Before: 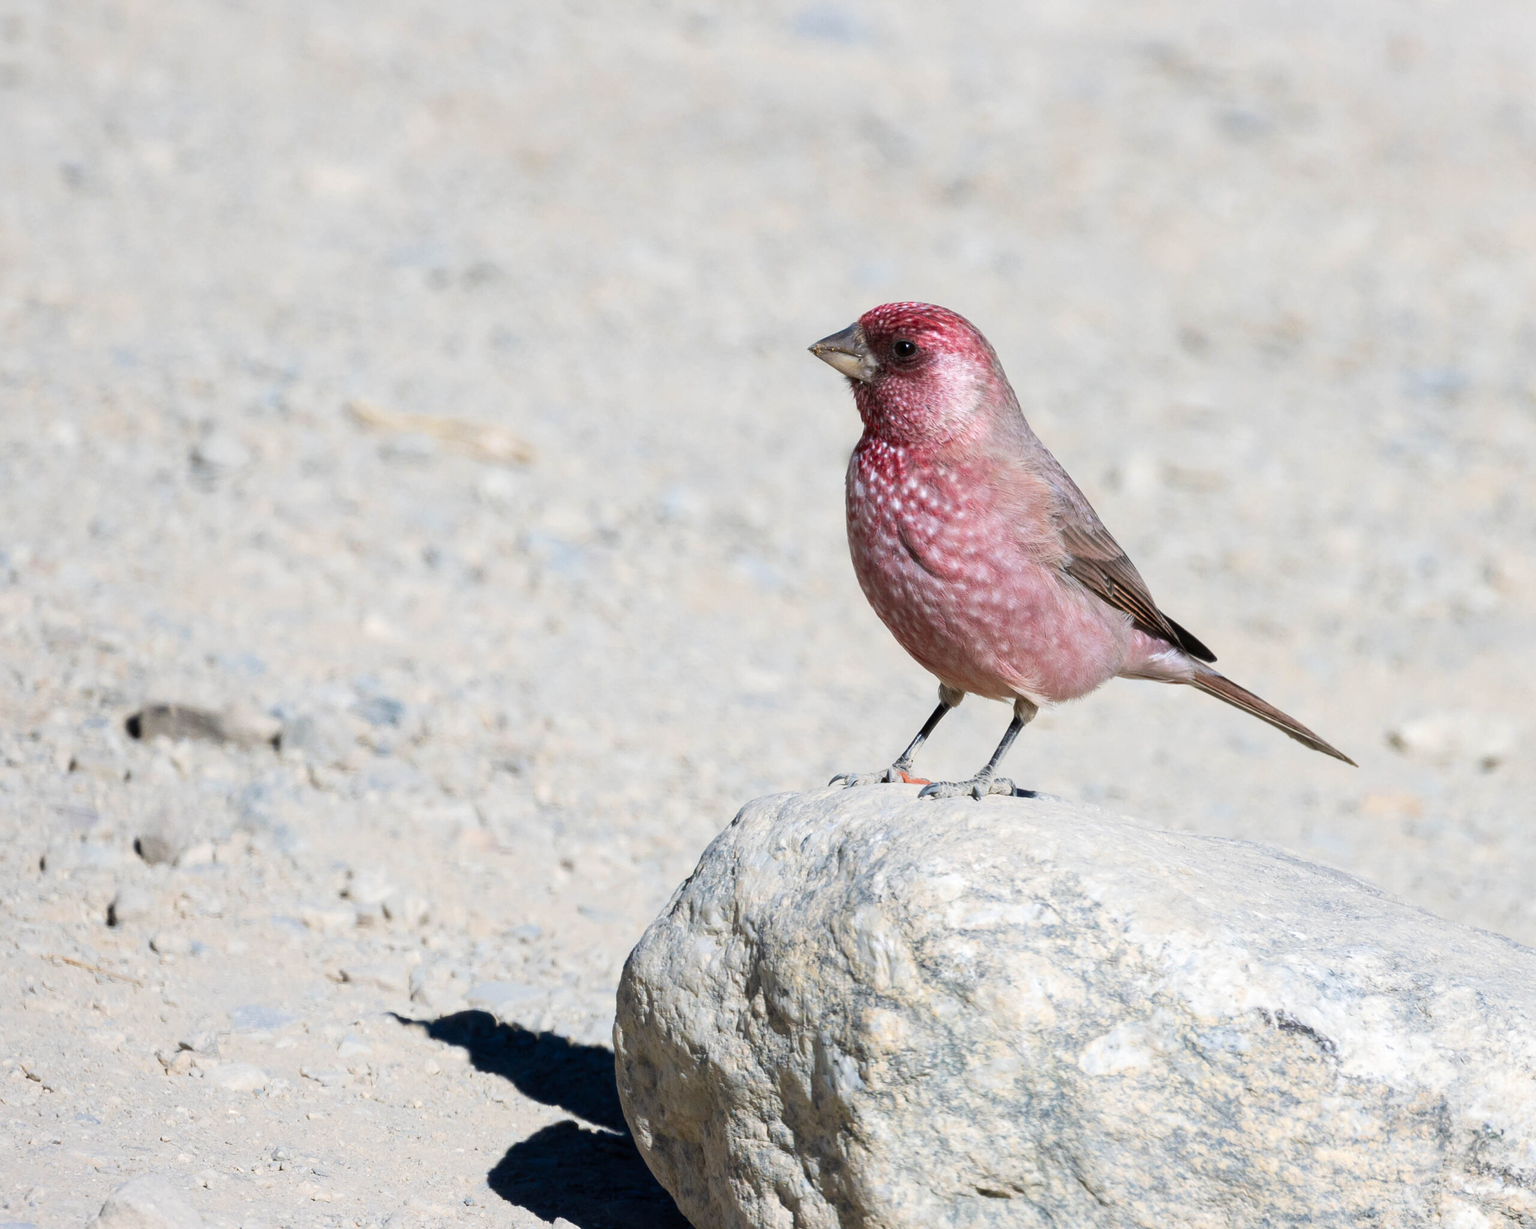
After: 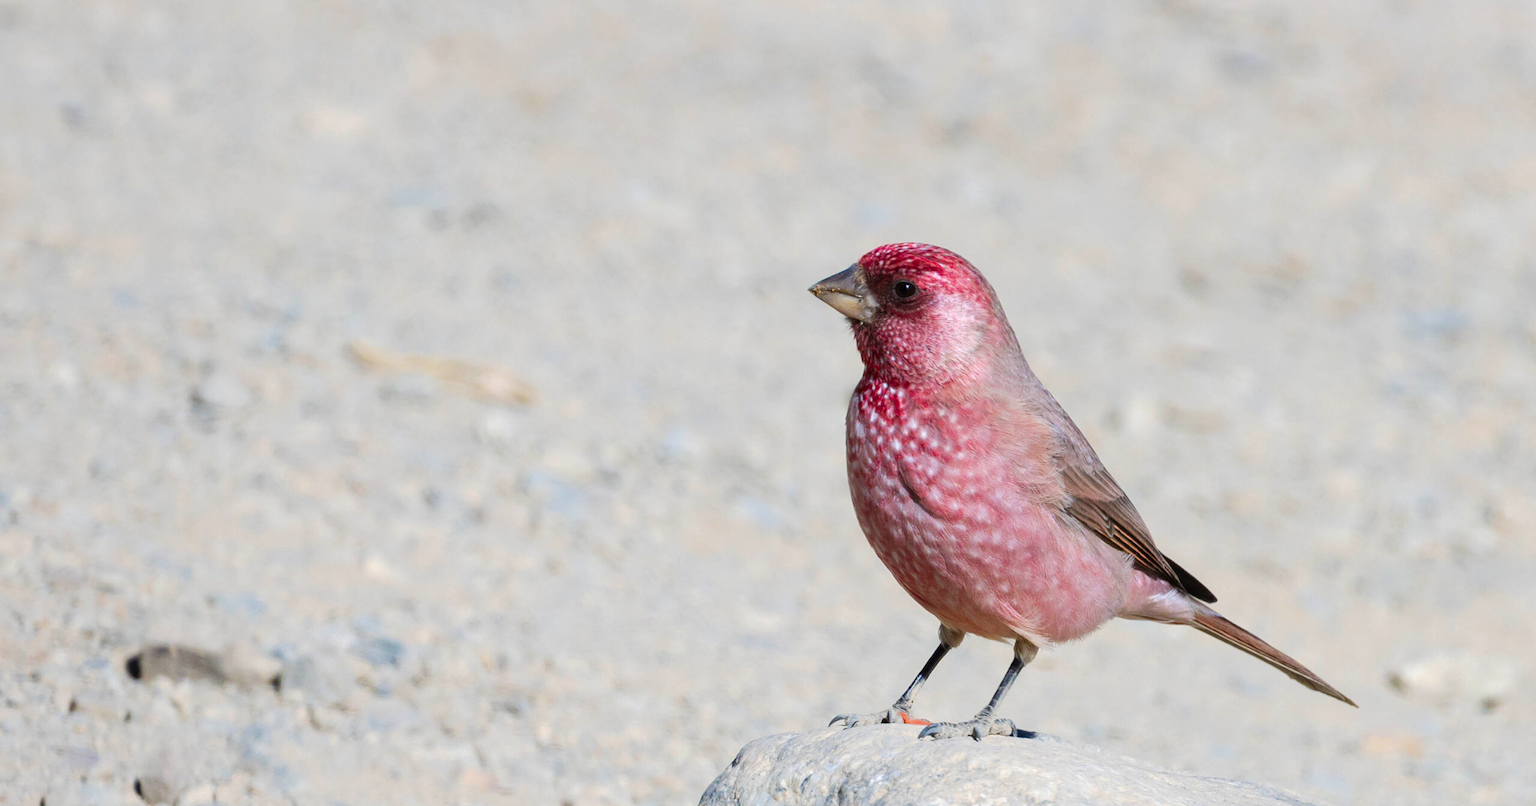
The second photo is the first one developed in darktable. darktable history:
crop and rotate: top 4.848%, bottom 29.503%
tone curve: curves: ch0 [(0, 0) (0.003, 0.013) (0.011, 0.018) (0.025, 0.027) (0.044, 0.045) (0.069, 0.068) (0.1, 0.096) (0.136, 0.13) (0.177, 0.168) (0.224, 0.217) (0.277, 0.277) (0.335, 0.338) (0.399, 0.401) (0.468, 0.473) (0.543, 0.544) (0.623, 0.621) (0.709, 0.7) (0.801, 0.781) (0.898, 0.869) (1, 1)], preserve colors none
color correction: saturation 1.34
